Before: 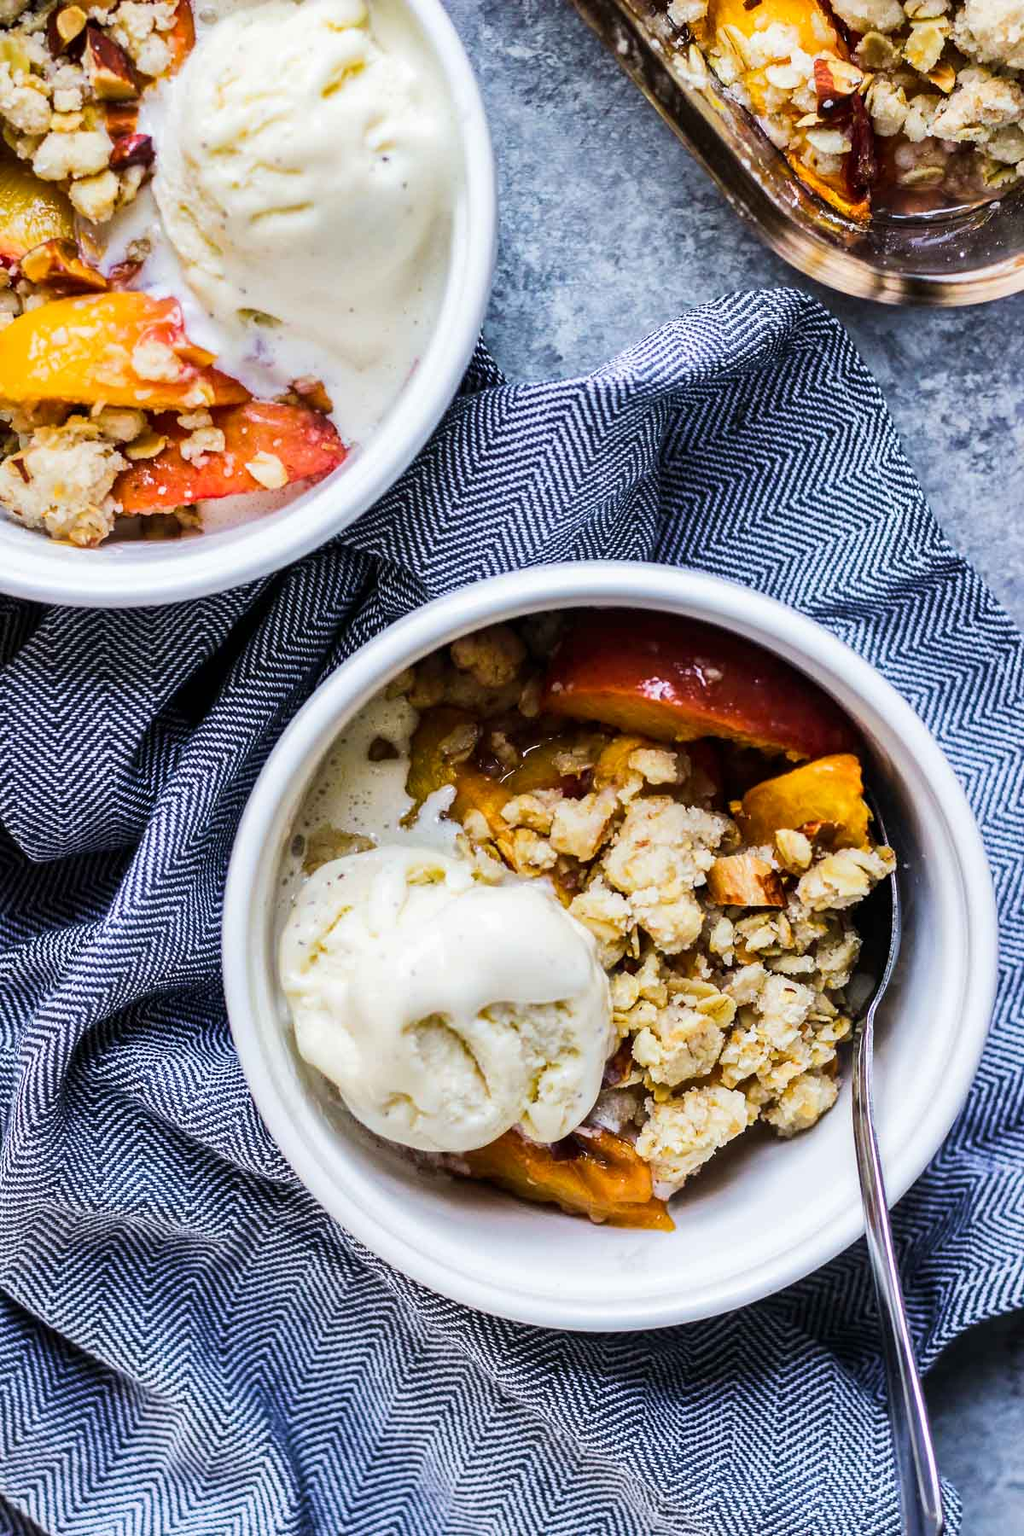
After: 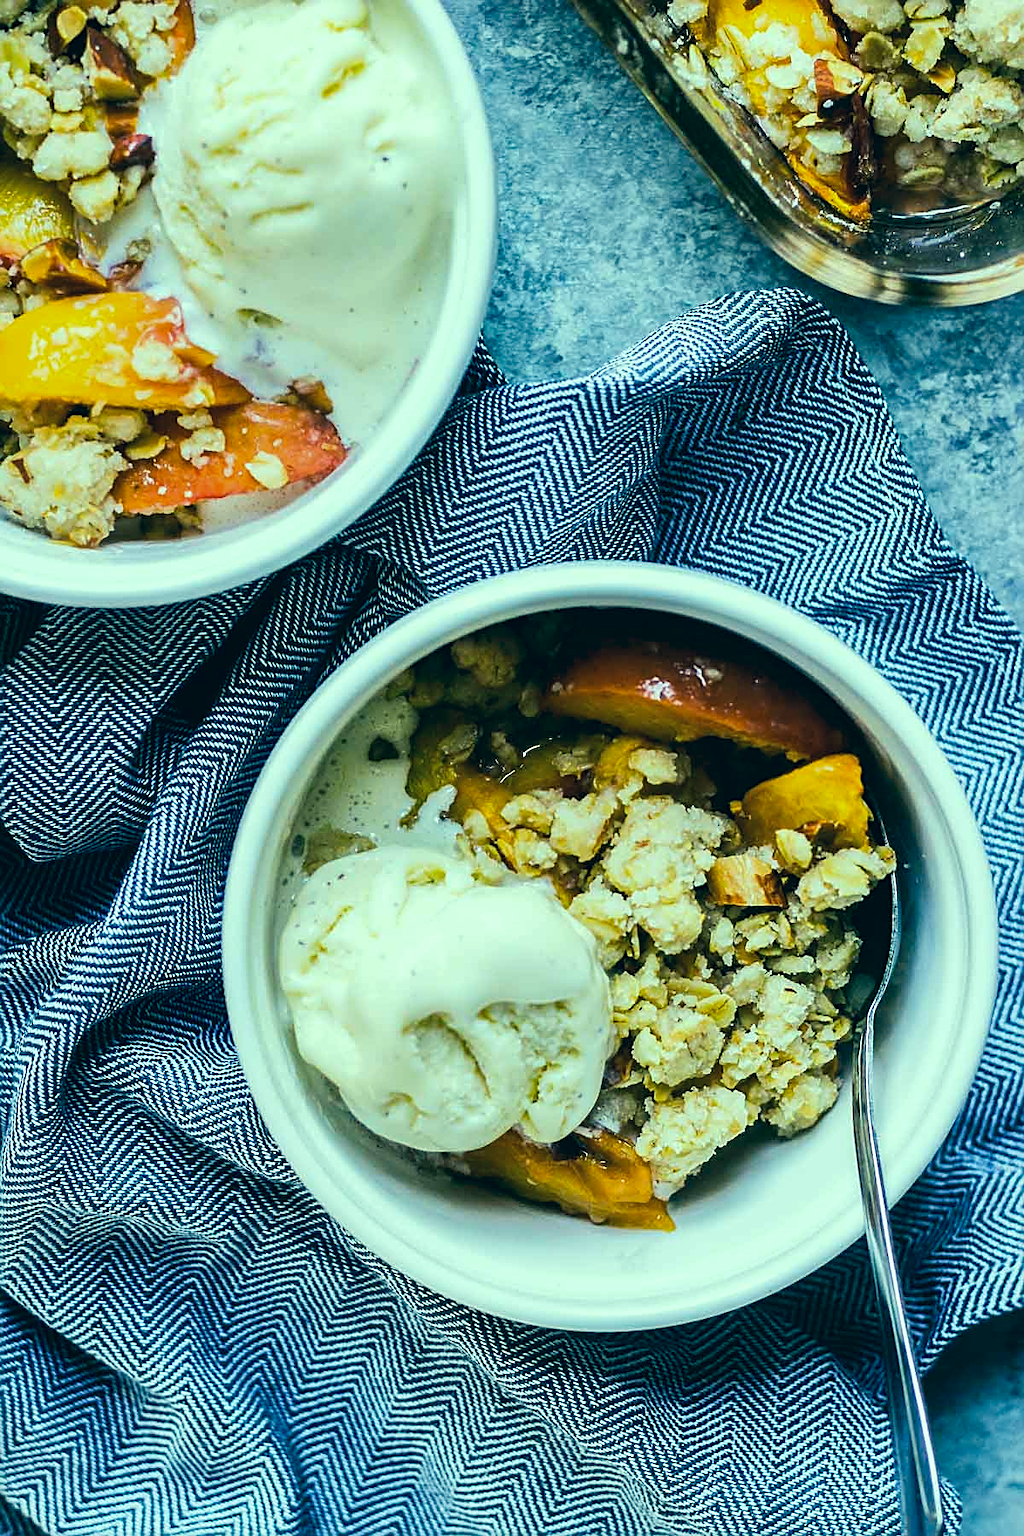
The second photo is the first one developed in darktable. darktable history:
color correction: highlights a* -19.89, highlights b* 9.8, shadows a* -21, shadows b* -11.12
sharpen: on, module defaults
